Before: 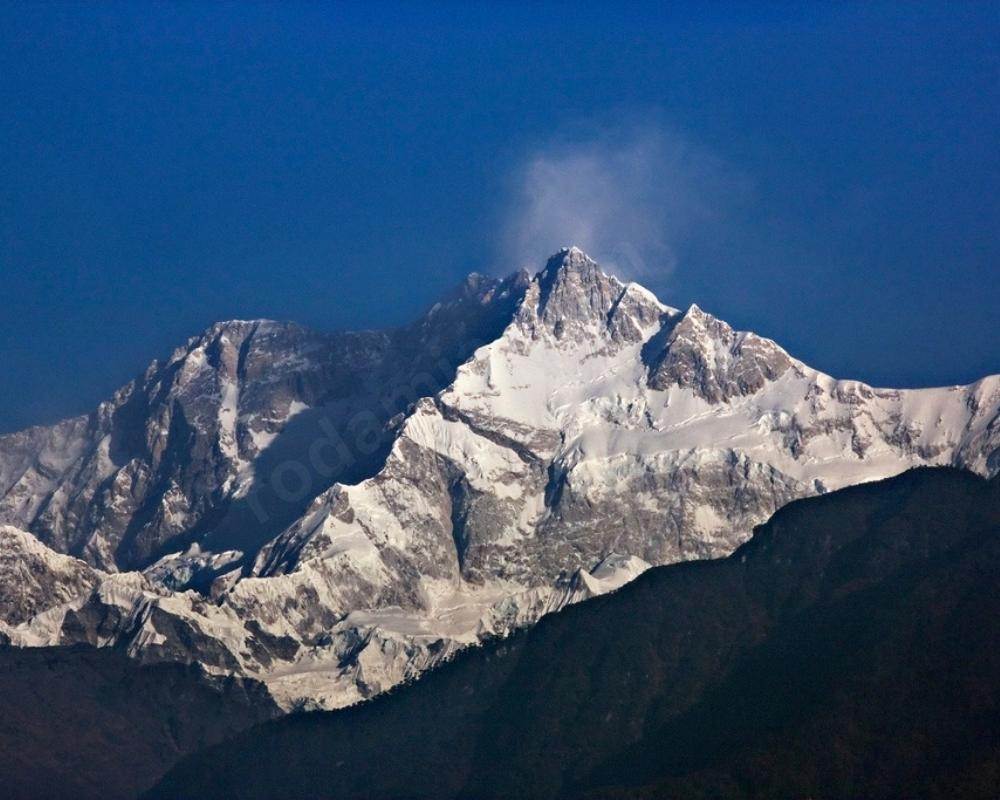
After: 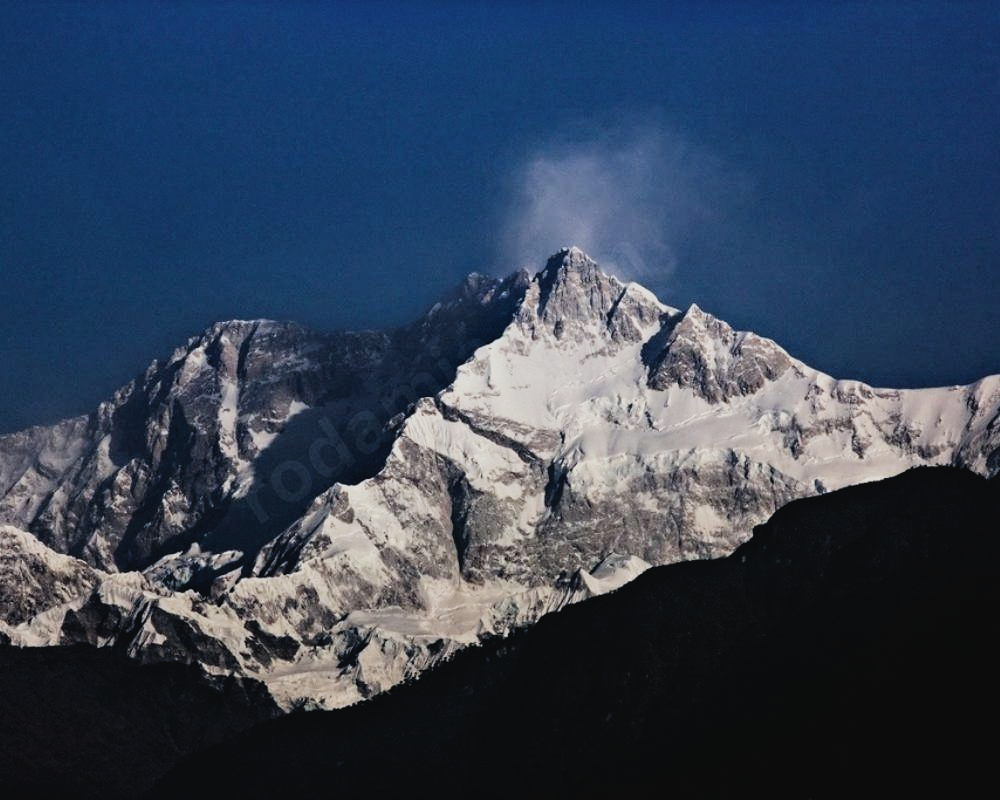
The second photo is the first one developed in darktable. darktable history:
filmic rgb: black relative exposure -5.12 EV, white relative exposure 3.51 EV, threshold 3.03 EV, hardness 3.17, contrast 1.407, highlights saturation mix -49.27%, enable highlight reconstruction true
contrast brightness saturation: contrast -0.082, brightness -0.043, saturation -0.111
